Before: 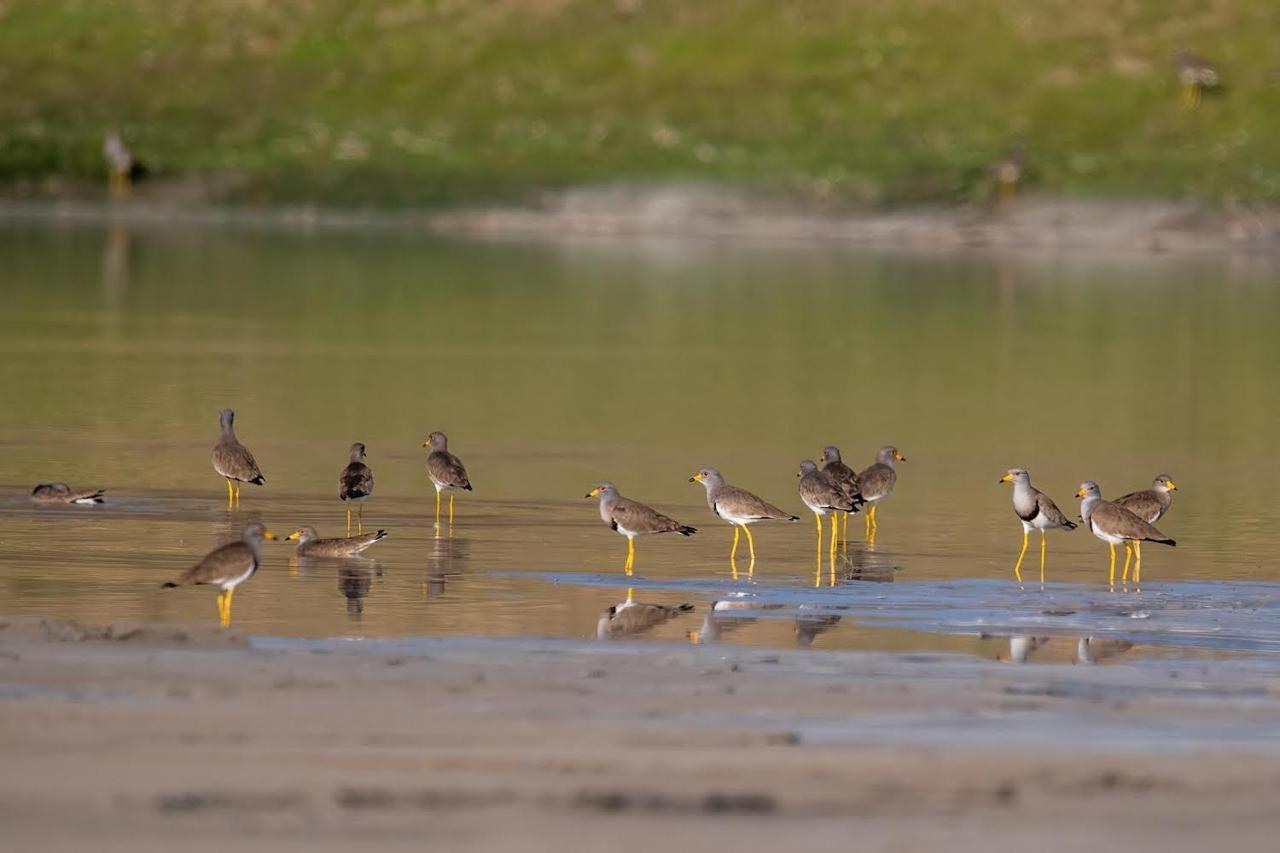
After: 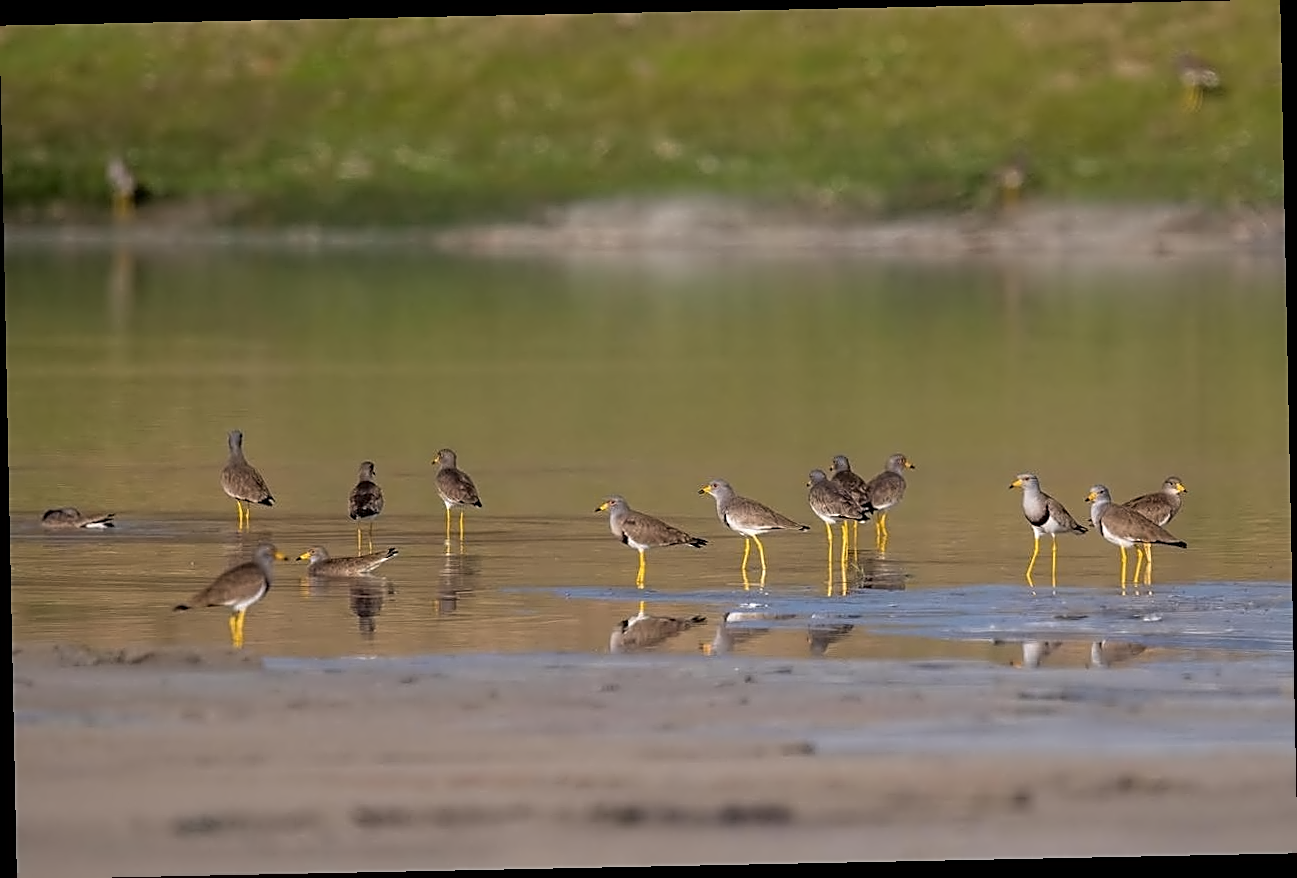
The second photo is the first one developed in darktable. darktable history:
rotate and perspective: rotation -1.17°, automatic cropping off
contrast equalizer: y [[0.5 ×4, 0.525, 0.667], [0.5 ×6], [0.5 ×6], [0 ×4, 0.042, 0], [0, 0, 0.004, 0.1, 0.191, 0.131]]
sharpen: on, module defaults
